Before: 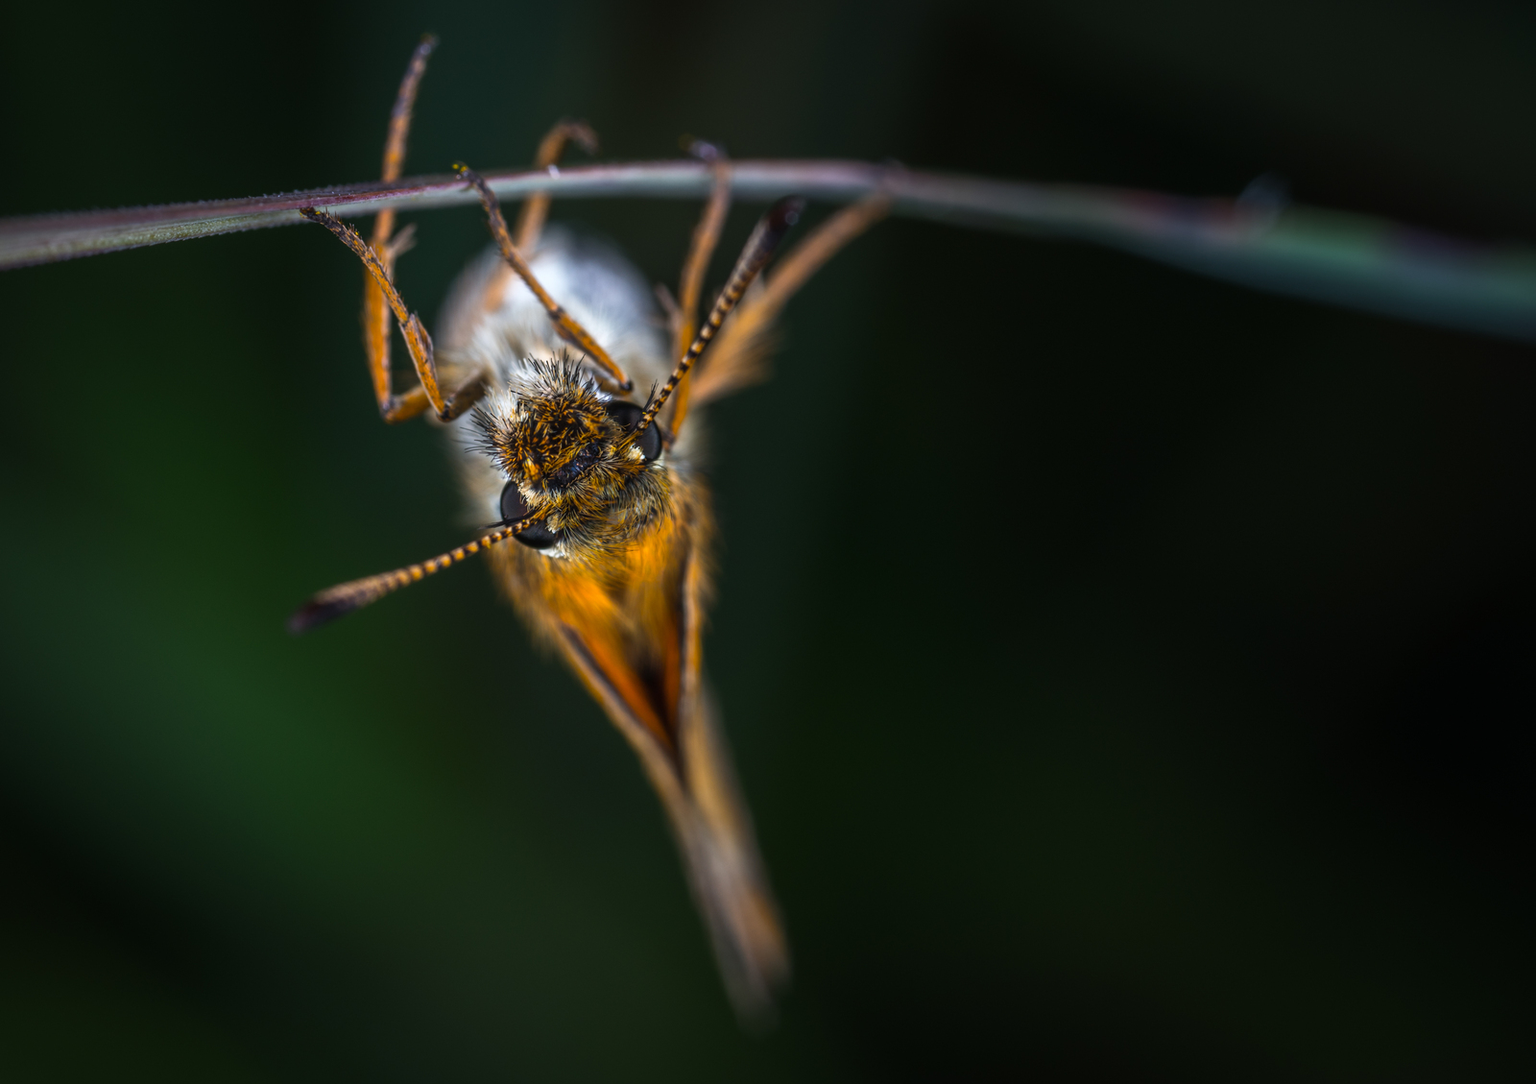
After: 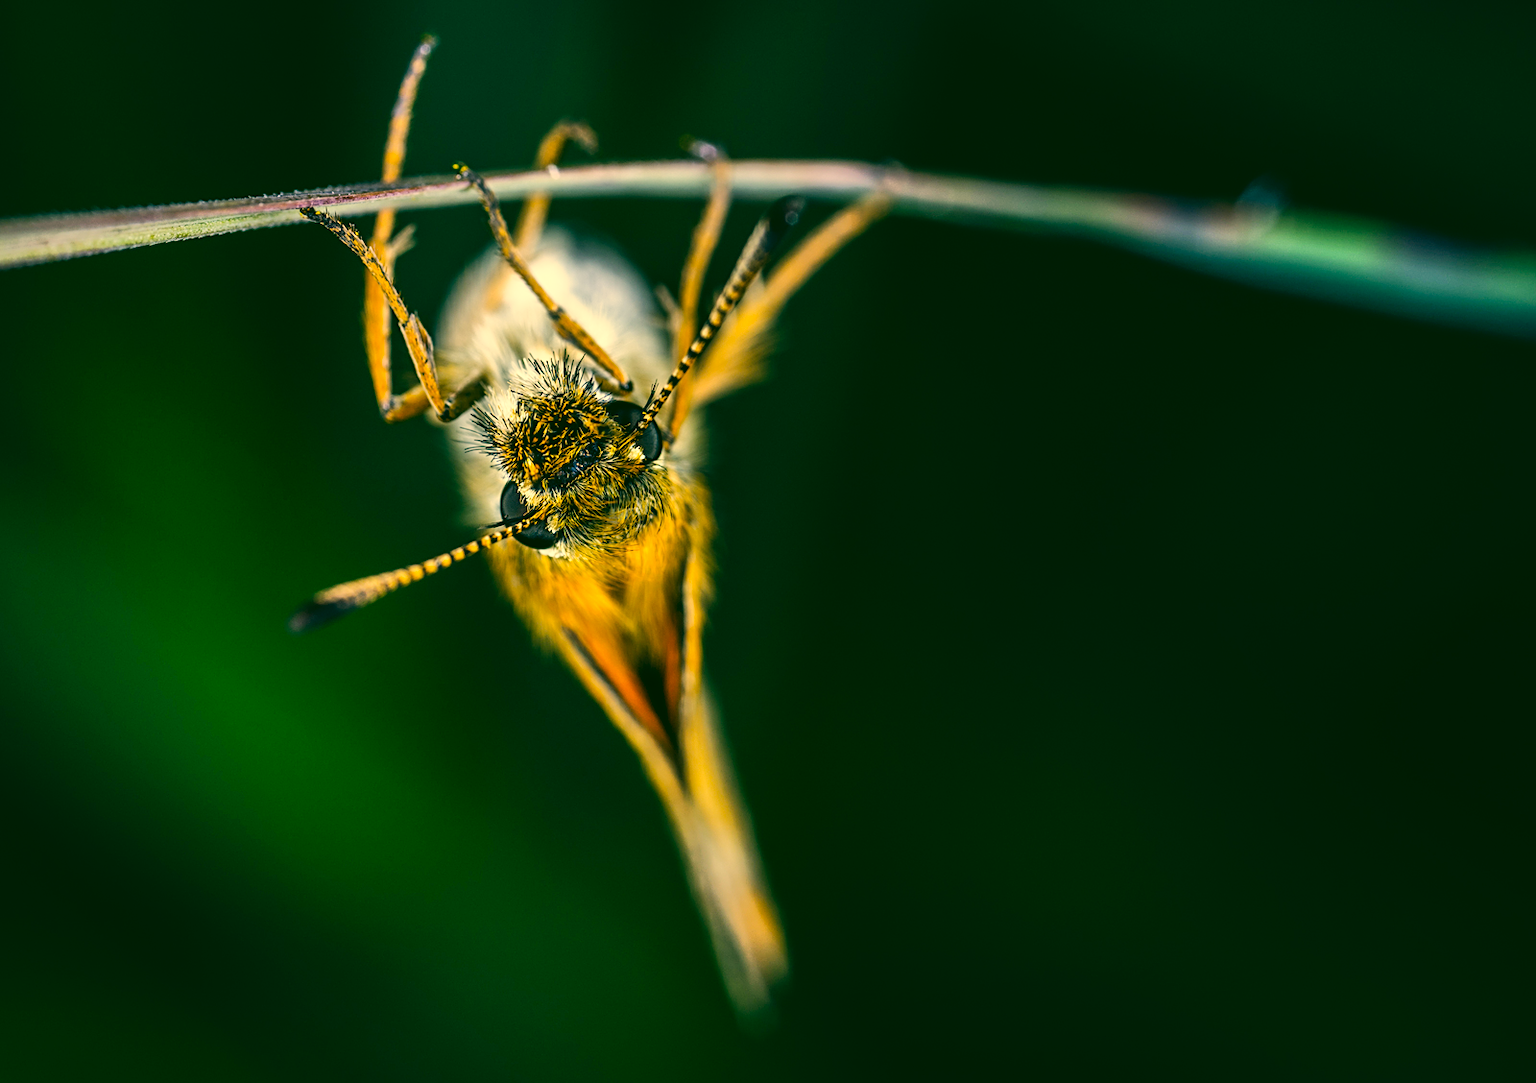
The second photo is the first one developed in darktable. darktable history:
exposure: exposure 0.203 EV, compensate highlight preservation false
tone curve: curves: ch0 [(0, 0.023) (0.087, 0.065) (0.184, 0.168) (0.45, 0.54) (0.57, 0.683) (0.722, 0.825) (0.877, 0.948) (1, 1)]; ch1 [(0, 0) (0.388, 0.369) (0.44, 0.44) (0.489, 0.481) (0.534, 0.551) (0.657, 0.659) (1, 1)]; ch2 [(0, 0) (0.353, 0.317) (0.408, 0.427) (0.472, 0.46) (0.5, 0.496) (0.537, 0.539) (0.576, 0.592) (0.625, 0.631) (1, 1)], preserve colors none
color correction: highlights a* 5.65, highlights b* 33.22, shadows a* -25.63, shadows b* 4.01
shadows and highlights: shadows 47.86, highlights -42.62, soften with gaussian
sharpen: on, module defaults
